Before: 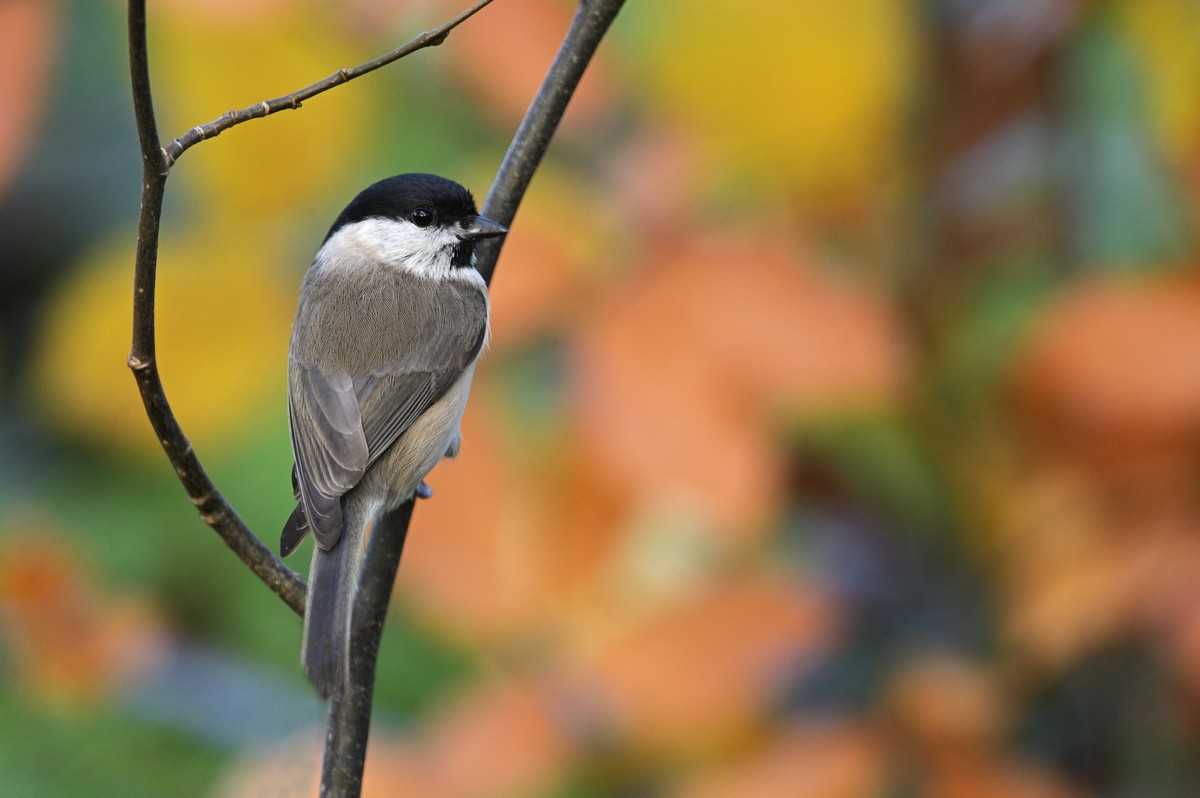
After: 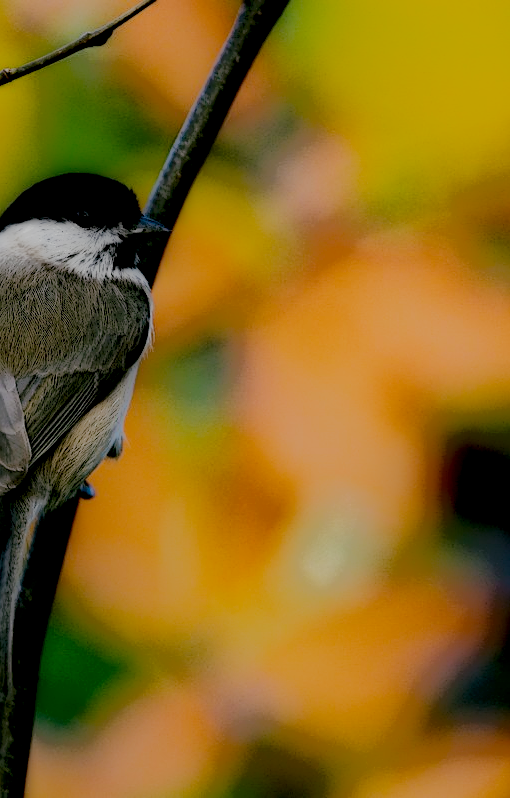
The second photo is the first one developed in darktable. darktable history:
tone equalizer: -8 EV -0.413 EV, -7 EV -0.39 EV, -6 EV -0.325 EV, -5 EV -0.244 EV, -3 EV 0.243 EV, -2 EV 0.346 EV, -1 EV 0.404 EV, +0 EV 0.429 EV, edges refinement/feathering 500, mask exposure compensation -1.57 EV, preserve details no
local contrast: highlights 1%, shadows 209%, detail 164%, midtone range 0.004
filmic rgb: black relative exposure -7.97 EV, white relative exposure 4 EV, hardness 4.21, preserve chrominance no, color science v5 (2021)
color balance rgb: shadows lift › chroma 11.413%, shadows lift › hue 130.5°, power › chroma 0.296%, power › hue 23.78°, linear chroma grading › global chroma 24.34%, perceptual saturation grading › global saturation -0.006%, perceptual saturation grading › mid-tones 11%, global vibrance 20%
sharpen: on, module defaults
crop: left 28.126%, right 29.367%
exposure: black level correction 0.011, compensate highlight preservation false
